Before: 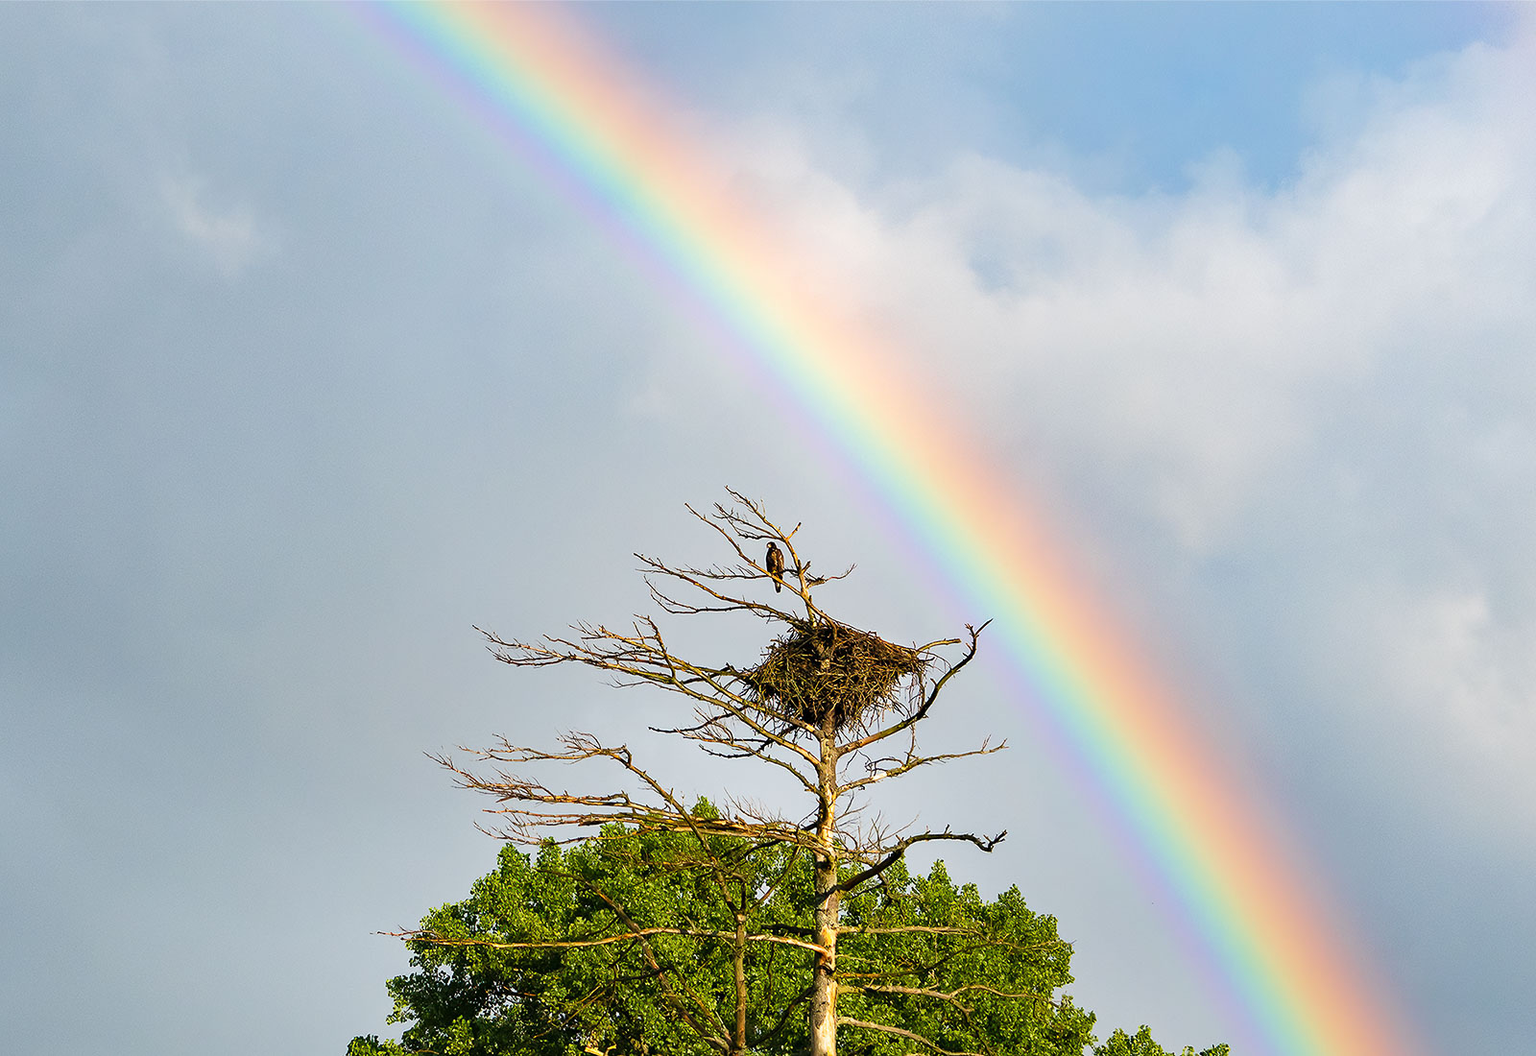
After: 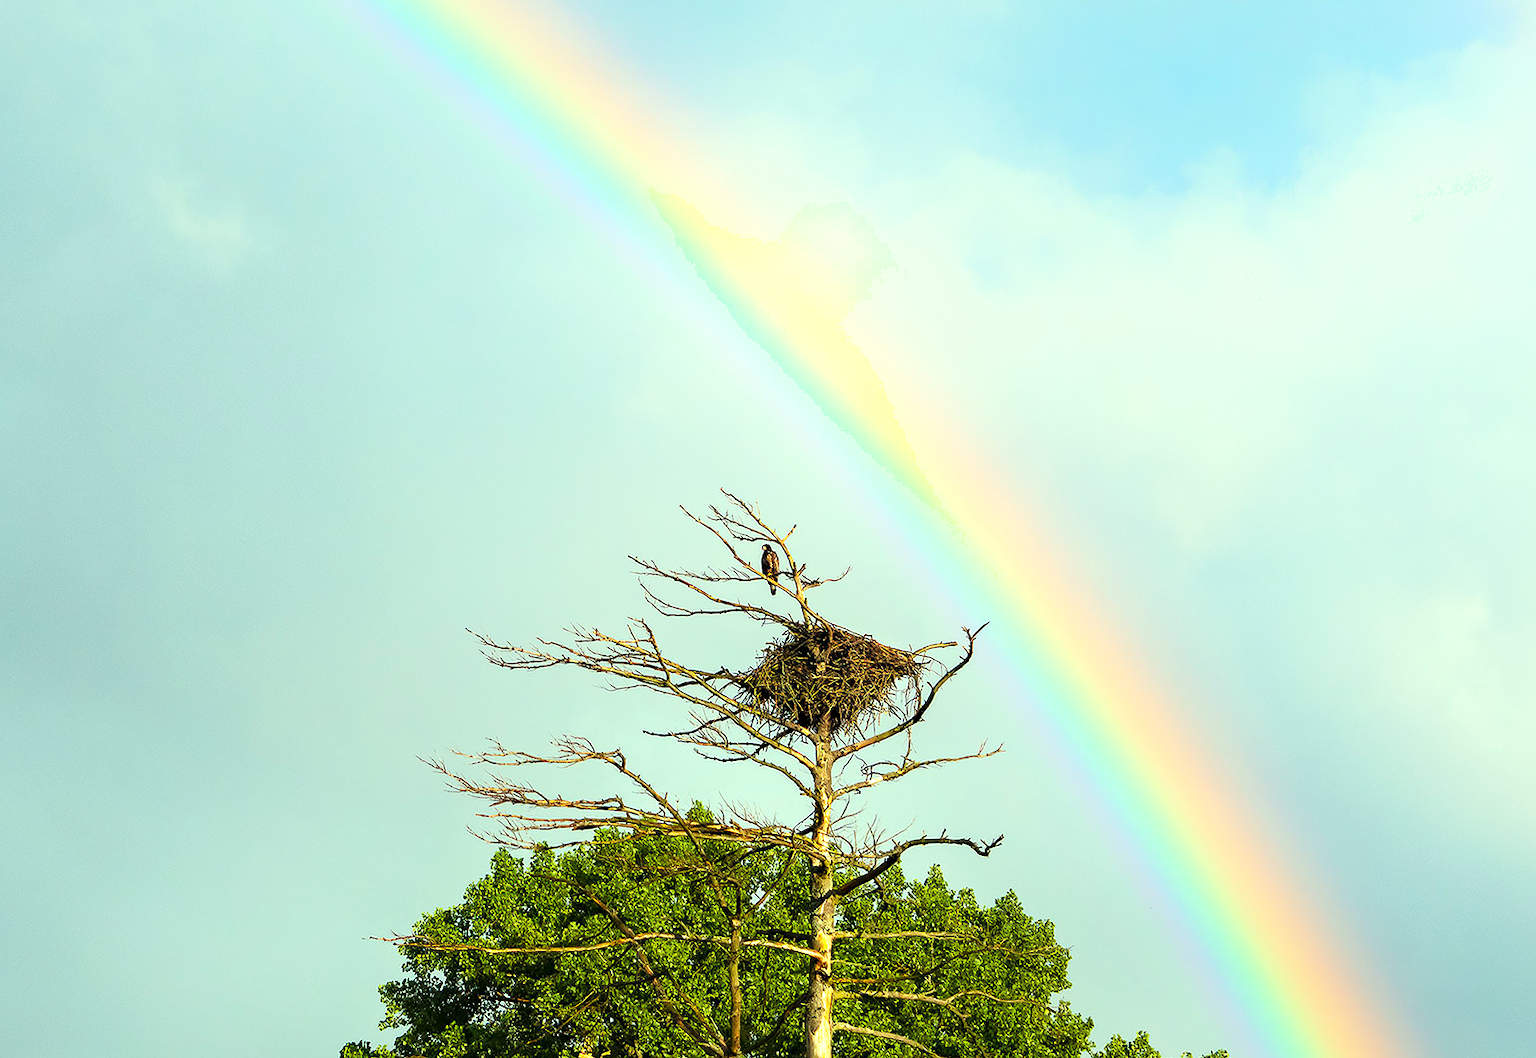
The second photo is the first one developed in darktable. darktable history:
crop and rotate: left 0.745%, top 0.208%, bottom 0.263%
shadows and highlights: shadows -23.04, highlights 47.29, soften with gaussian
exposure: black level correction 0.001, exposure 0.143 EV, compensate highlight preservation false
color balance rgb: highlights gain › luminance 15.593%, highlights gain › chroma 6.874%, highlights gain › hue 122.32°, perceptual saturation grading › global saturation 0.587%, global vibrance 9.507%
